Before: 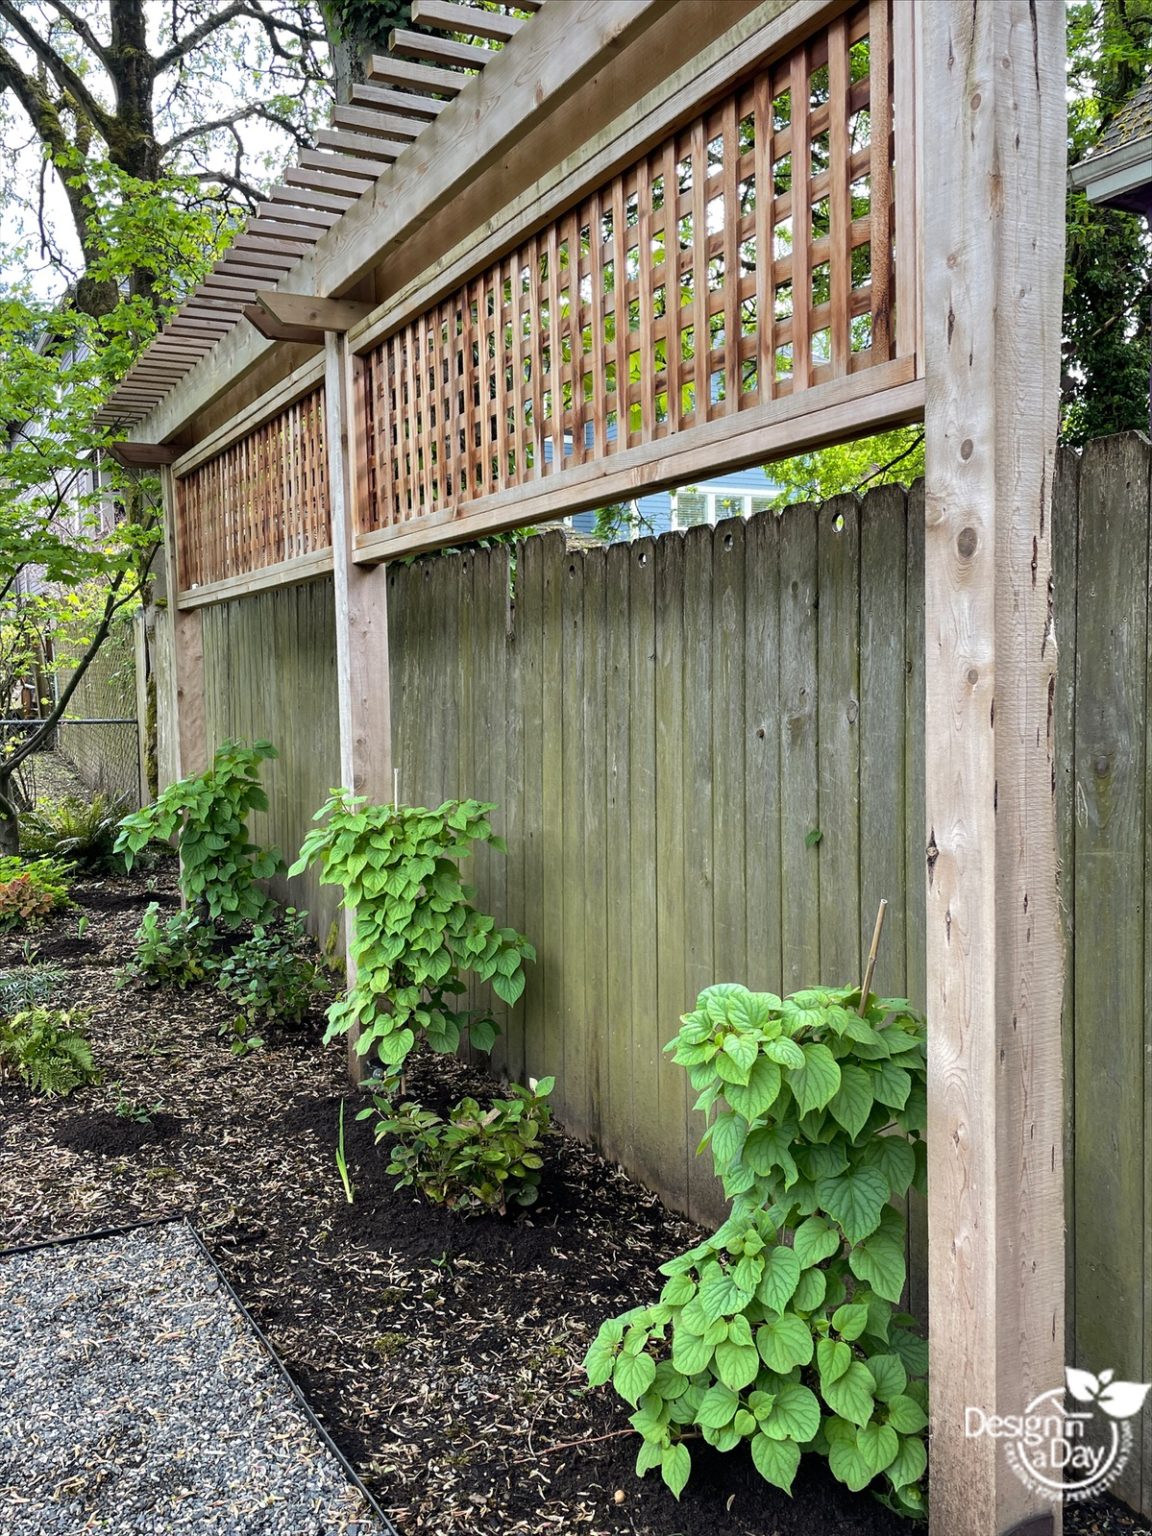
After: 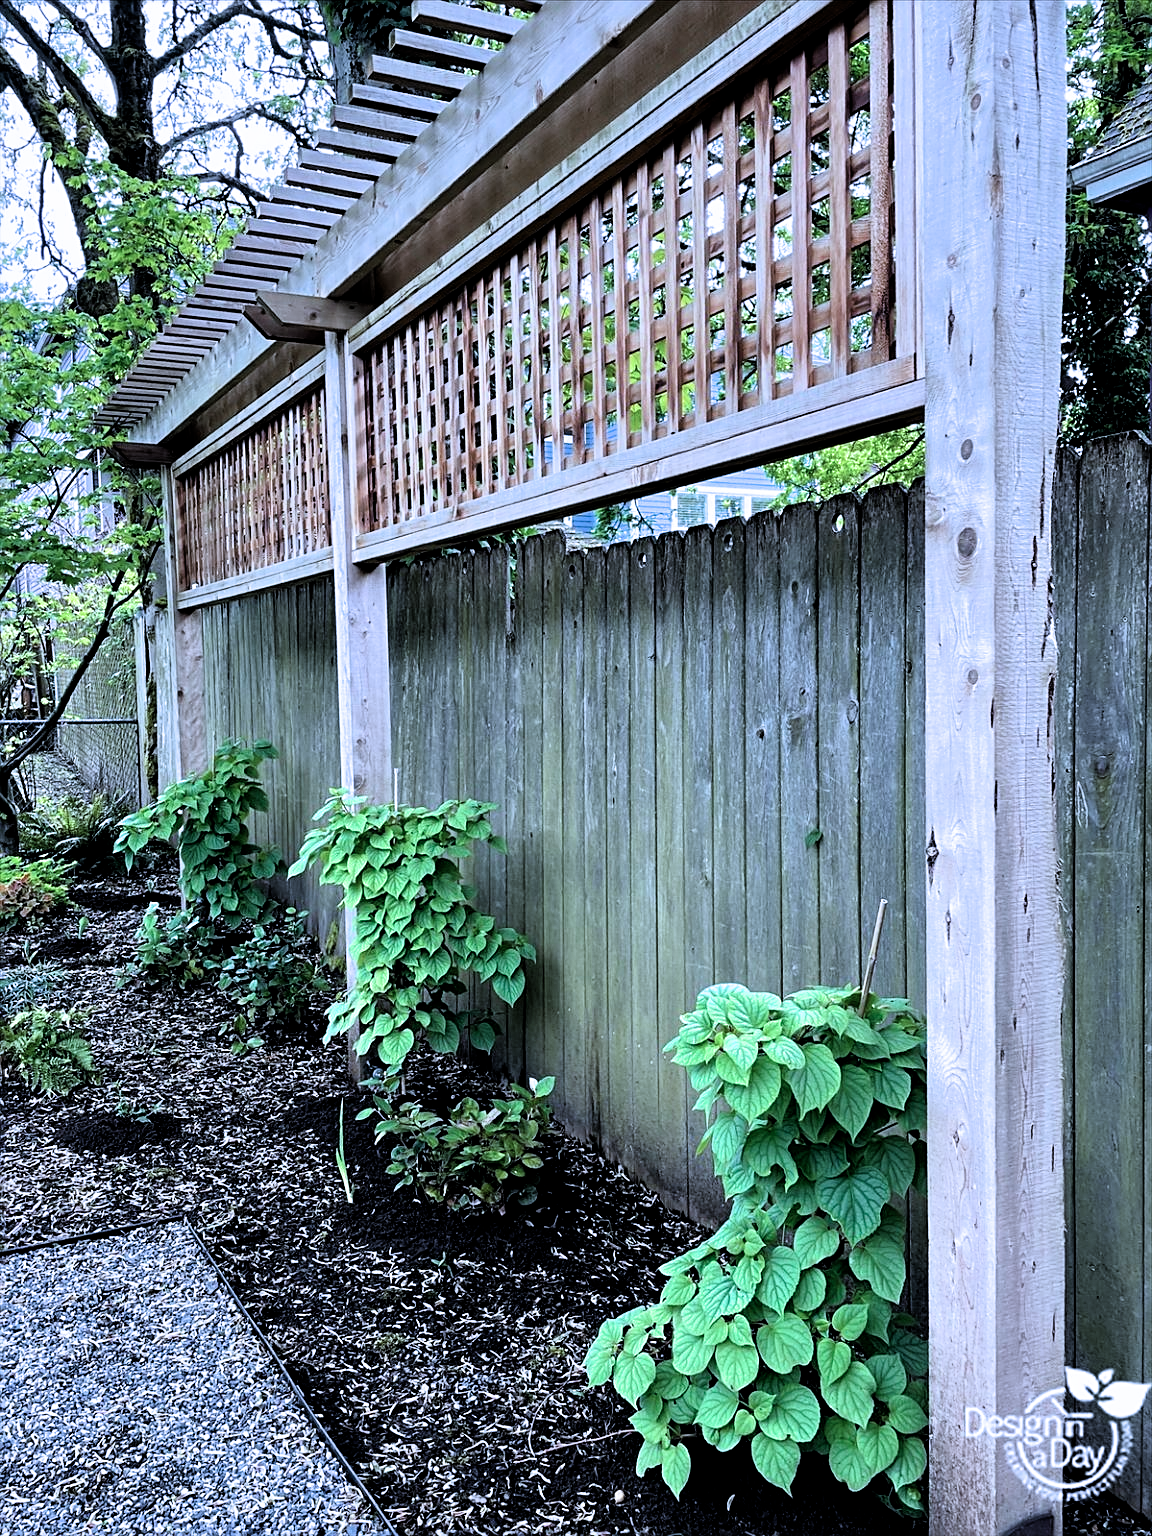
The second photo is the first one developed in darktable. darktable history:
color calibration: illuminant as shot in camera, adaptation linear Bradford (ICC v4), x 0.407, y 0.404, temperature 3564.81 K
sharpen: on, module defaults
local contrast: mode bilateral grid, contrast 15, coarseness 36, detail 105%, midtone range 0.2
filmic rgb: black relative exposure -5.64 EV, white relative exposure 2.49 EV, threshold 5.98 EV, target black luminance 0%, hardness 4.53, latitude 66.96%, contrast 1.451, shadows ↔ highlights balance -4.14%, enable highlight reconstruction true
